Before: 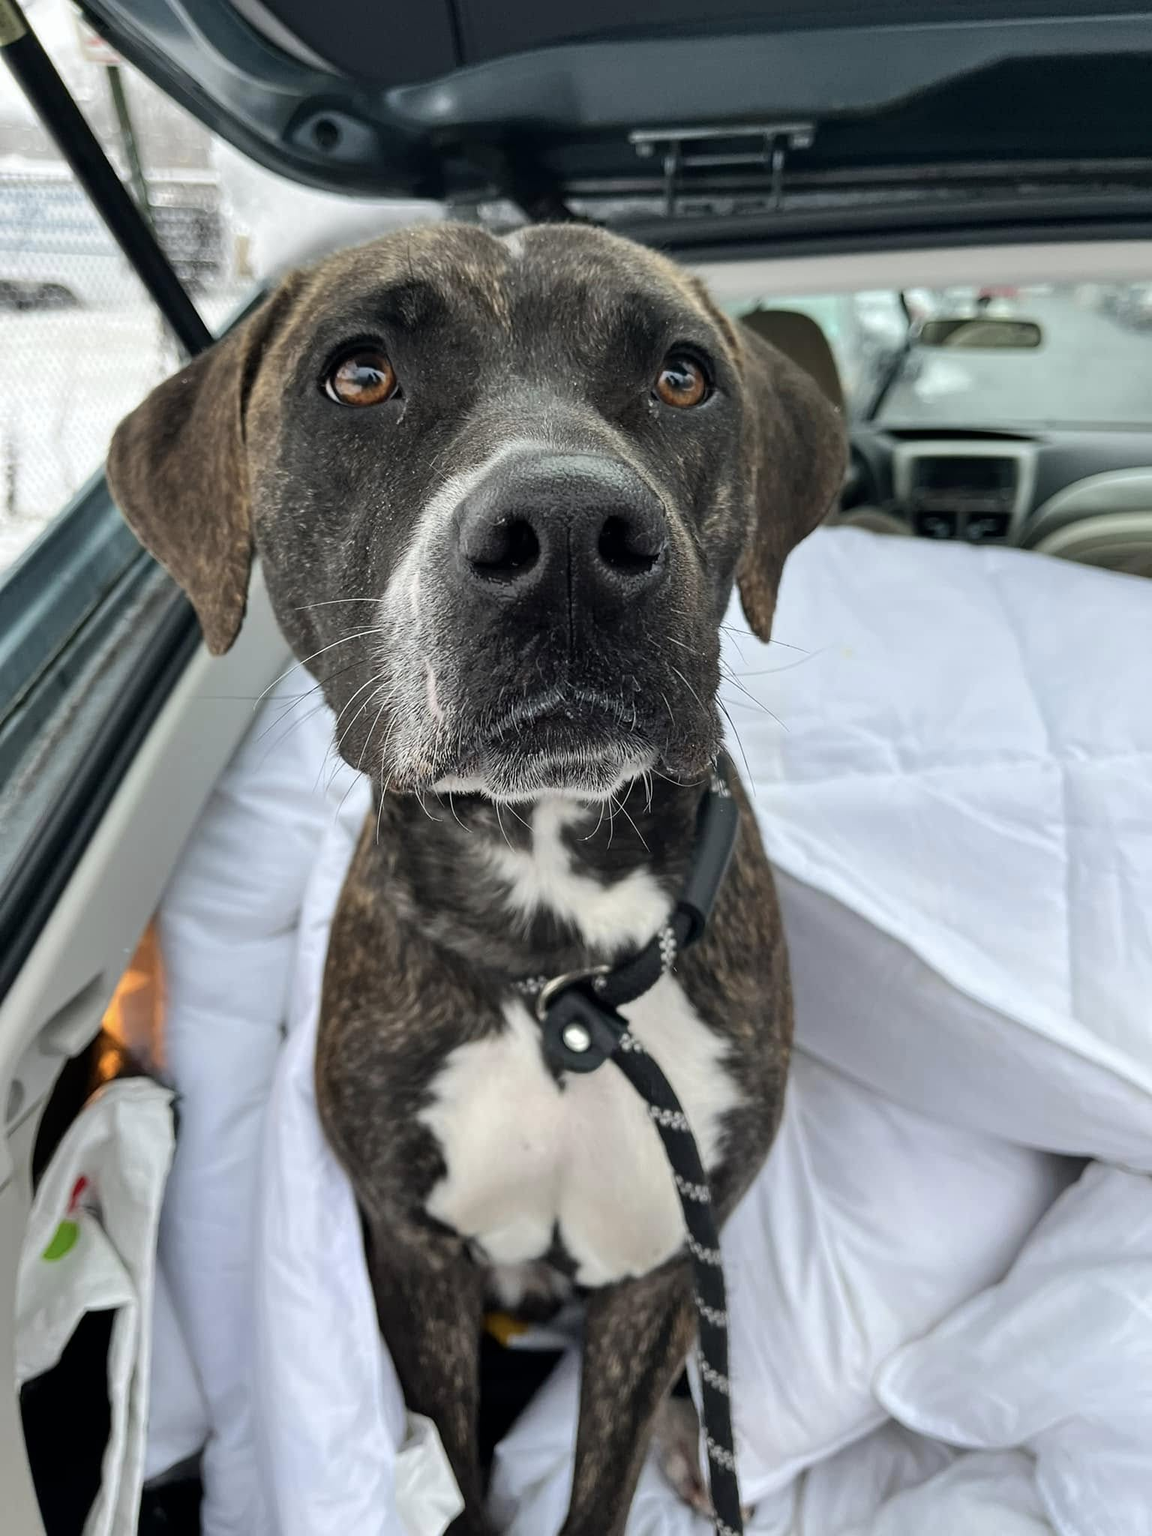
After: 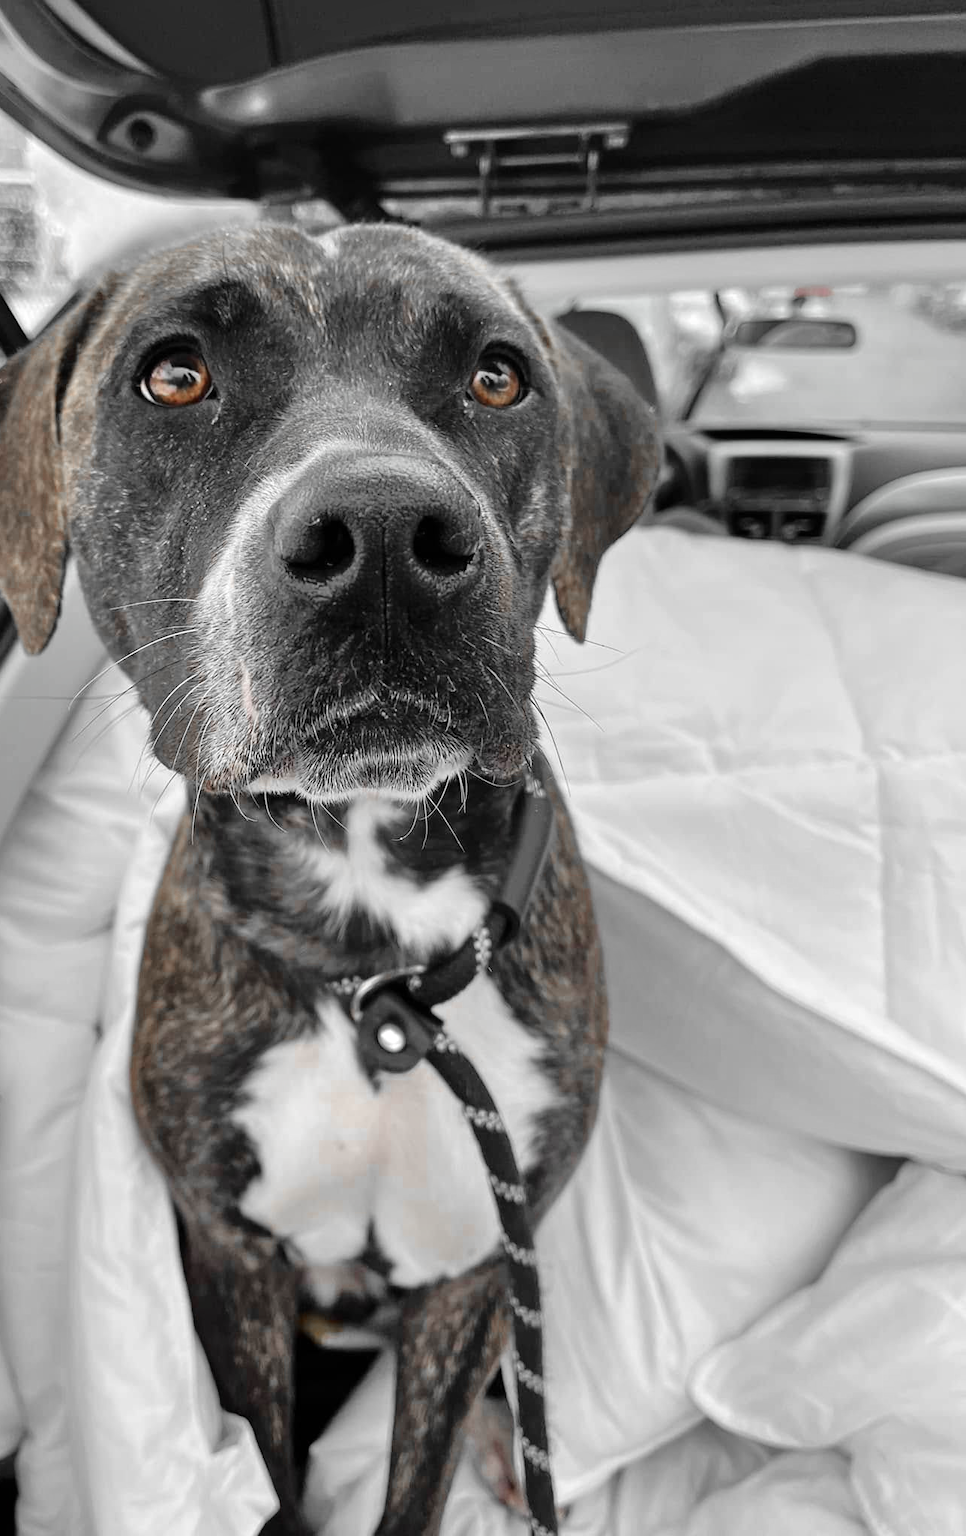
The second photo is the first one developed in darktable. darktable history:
color zones: curves: ch0 [(0, 0.497) (0.096, 0.361) (0.221, 0.538) (0.429, 0.5) (0.571, 0.5) (0.714, 0.5) (0.857, 0.5) (1, 0.497)]; ch1 [(0, 0.5) (0.143, 0.5) (0.257, -0.002) (0.429, 0.04) (0.571, -0.001) (0.714, -0.015) (0.857, 0.024) (1, 0.5)]
crop: left 16.145%
tone equalizer: -8 EV 0.001 EV, -7 EV -0.004 EV, -6 EV 0.009 EV, -5 EV 0.032 EV, -4 EV 0.276 EV, -3 EV 0.644 EV, -2 EV 0.584 EV, -1 EV 0.187 EV, +0 EV 0.024 EV
